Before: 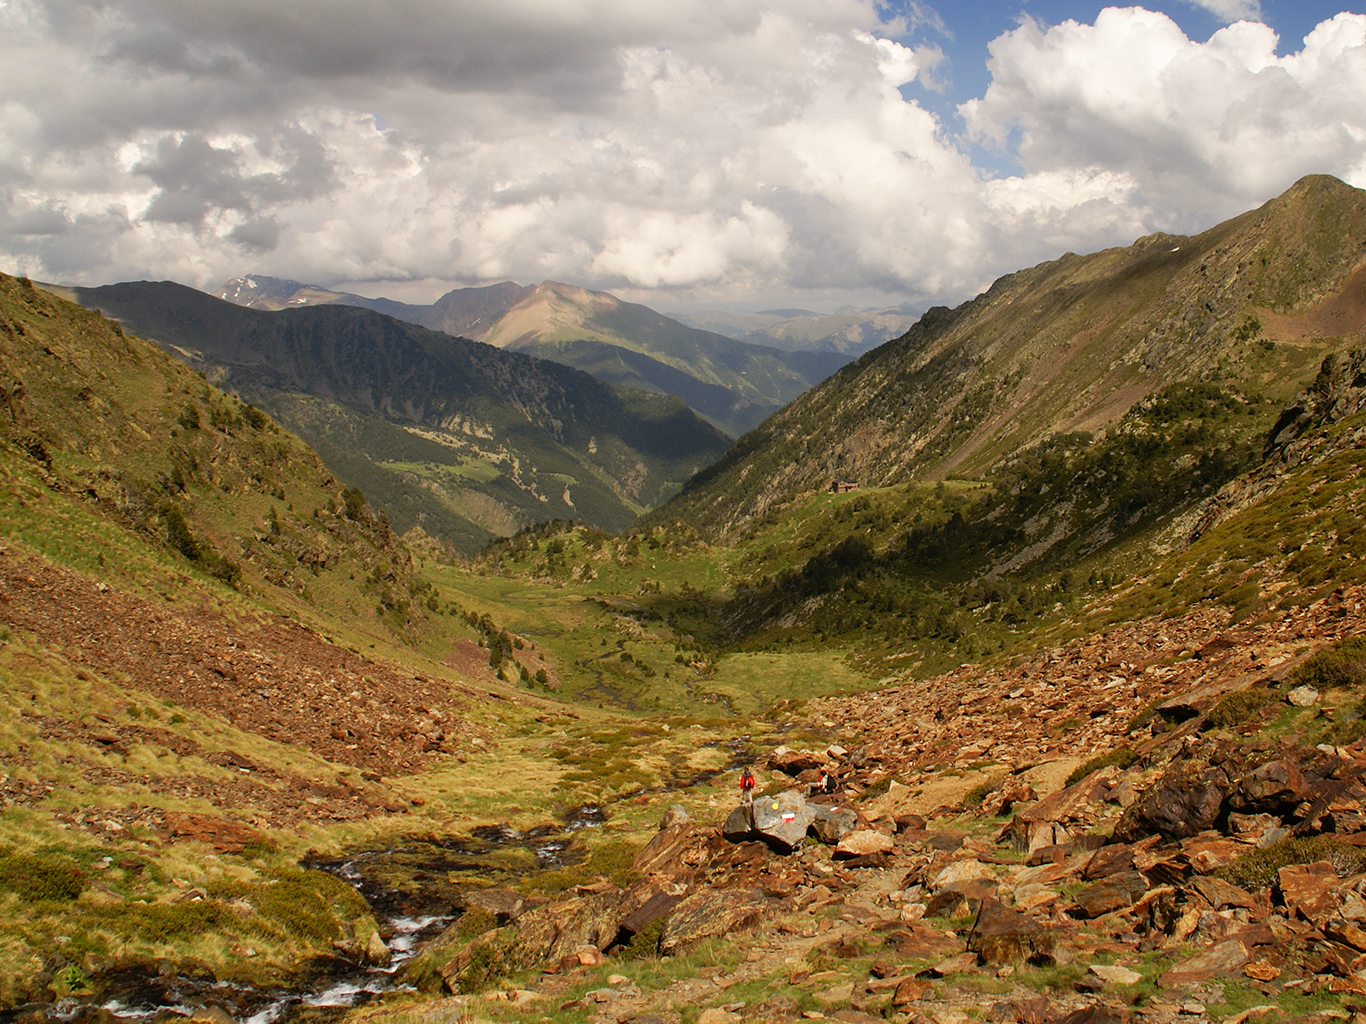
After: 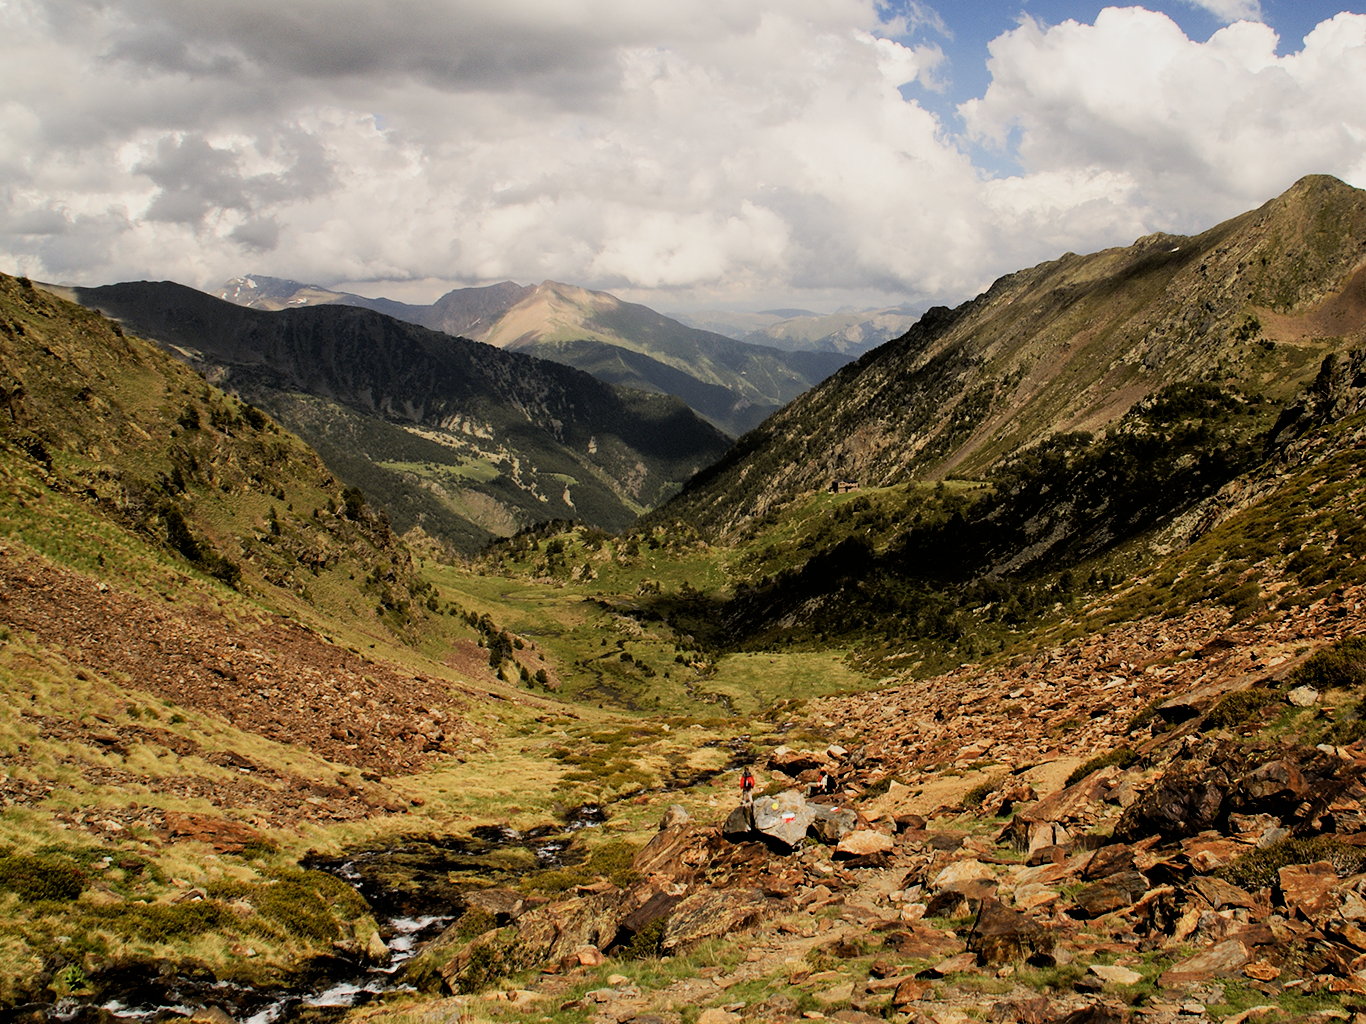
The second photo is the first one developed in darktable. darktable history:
color contrast: green-magenta contrast 0.96
filmic rgb: black relative exposure -5 EV, hardness 2.88, contrast 1.5
